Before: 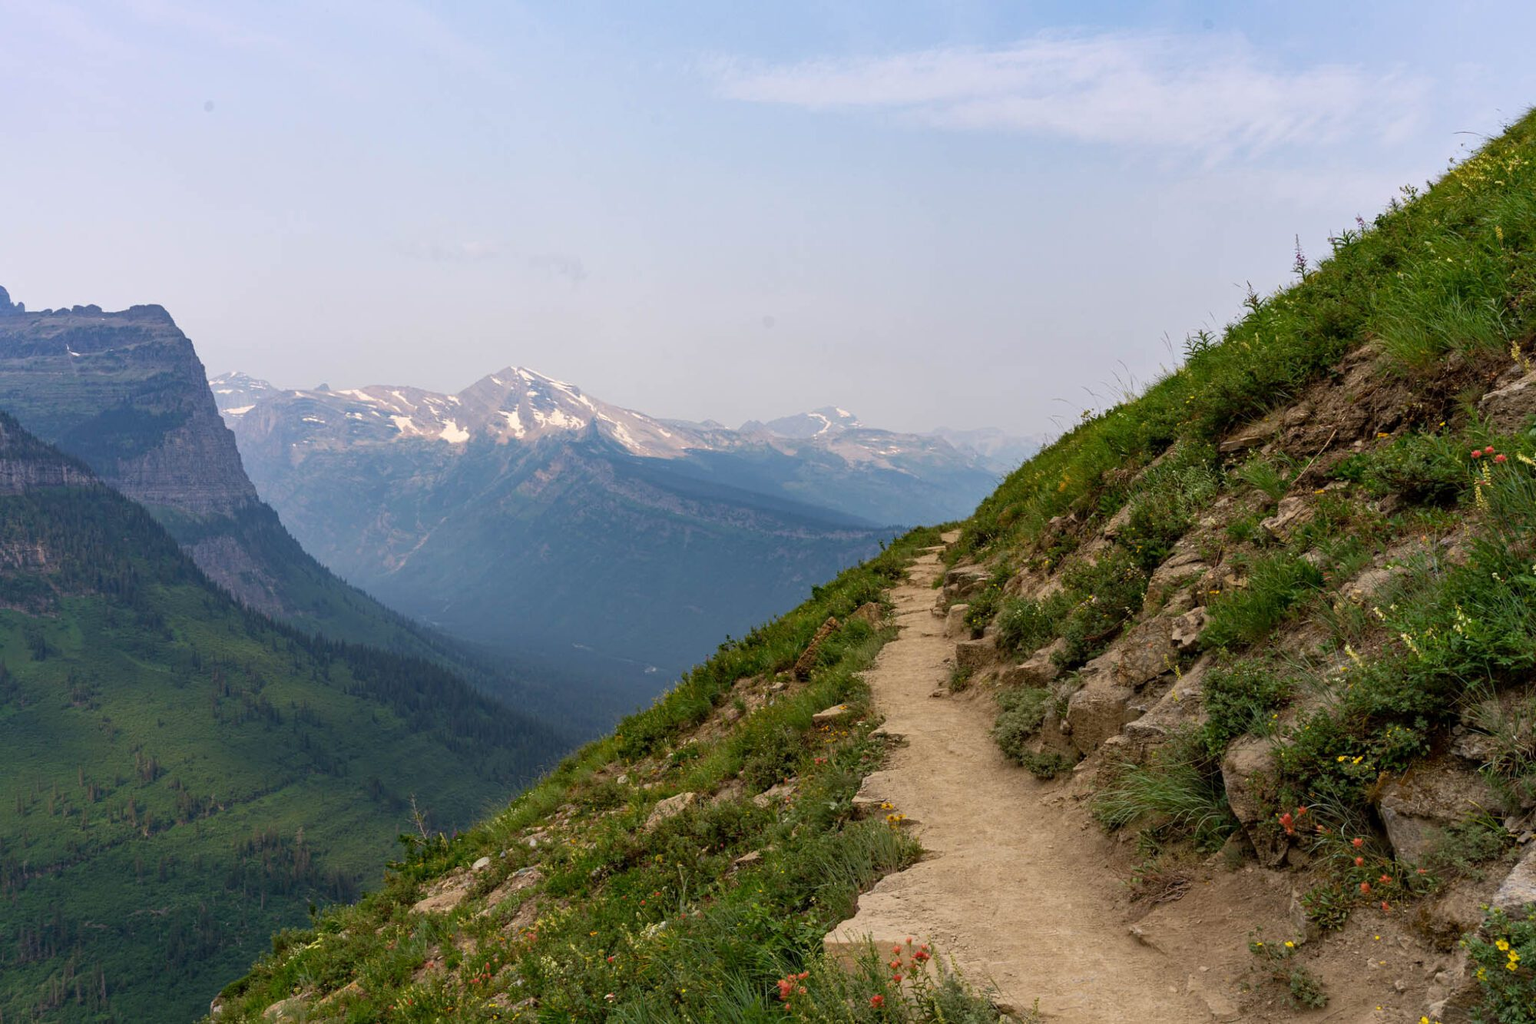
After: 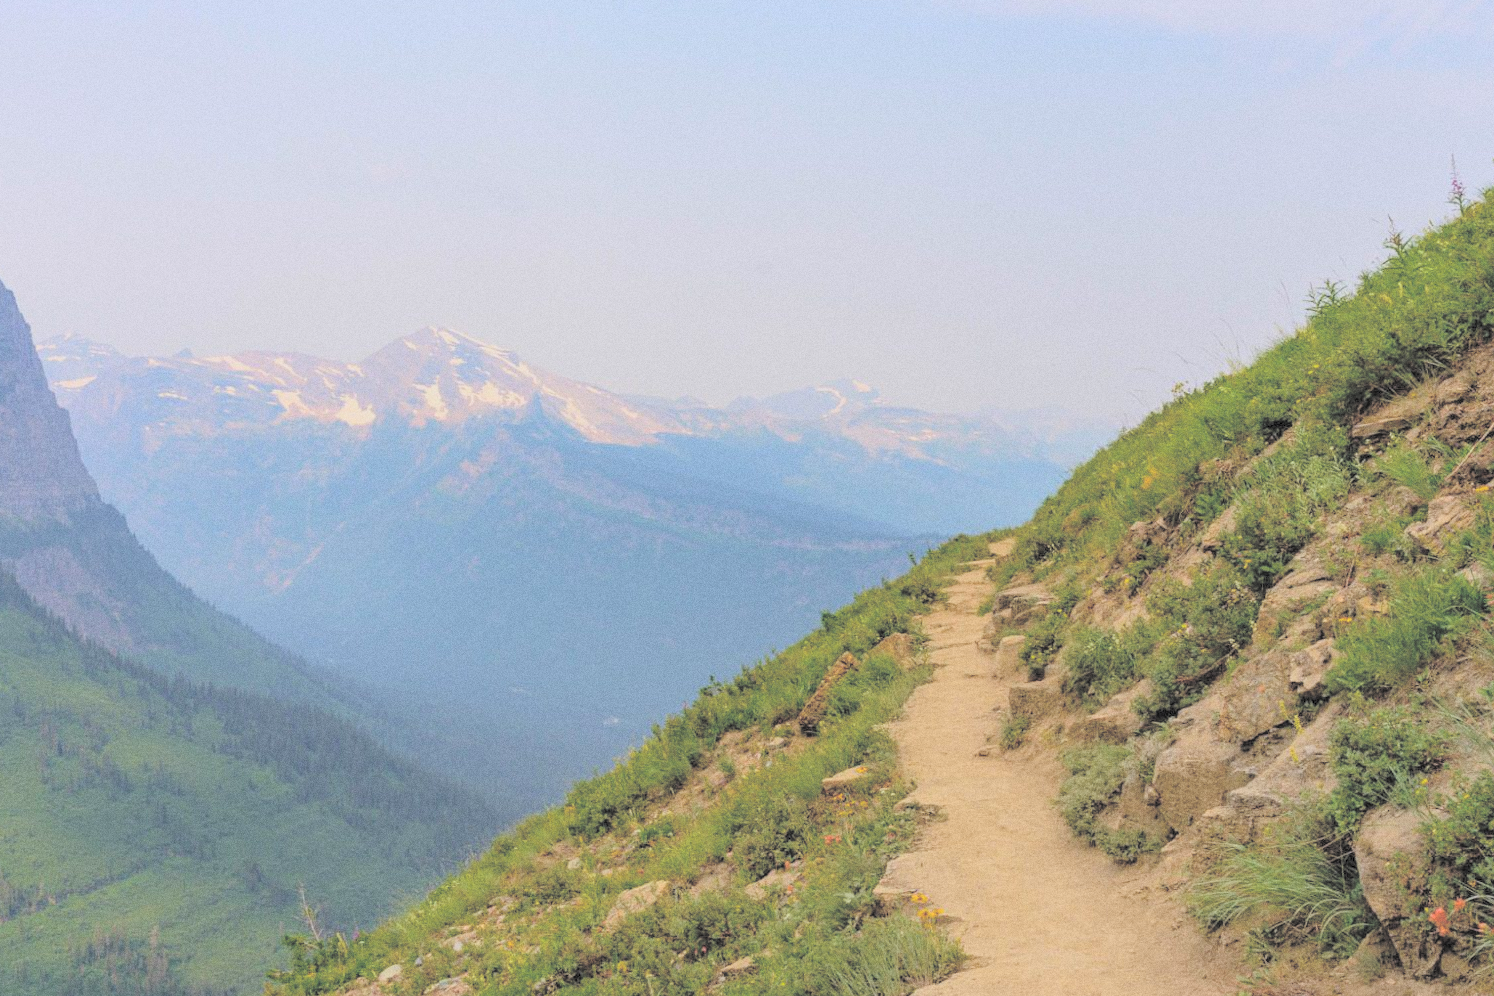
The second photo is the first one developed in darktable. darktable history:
grain: coarseness 0.09 ISO
exposure: exposure -1 EV, compensate highlight preservation false
color balance rgb: perceptual saturation grading › global saturation 25%, global vibrance 20%
contrast brightness saturation: brightness 1
crop and rotate: left 11.831%, top 11.346%, right 13.429%, bottom 13.899%
